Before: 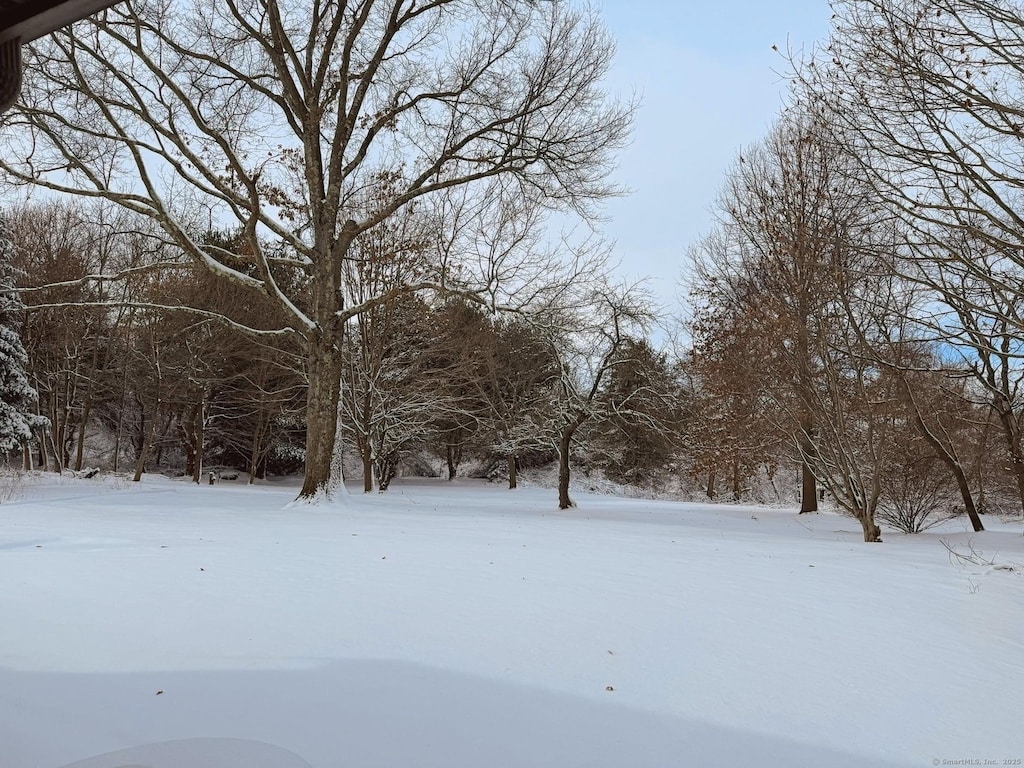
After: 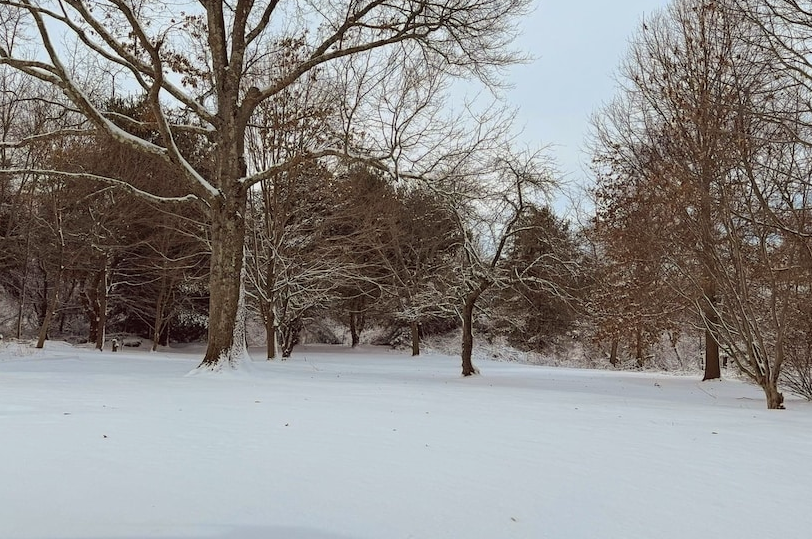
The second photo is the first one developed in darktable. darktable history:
crop: left 9.482%, top 17.341%, right 11.021%, bottom 12.379%
color correction: highlights a* -0.963, highlights b* 4.59, shadows a* 3.53
